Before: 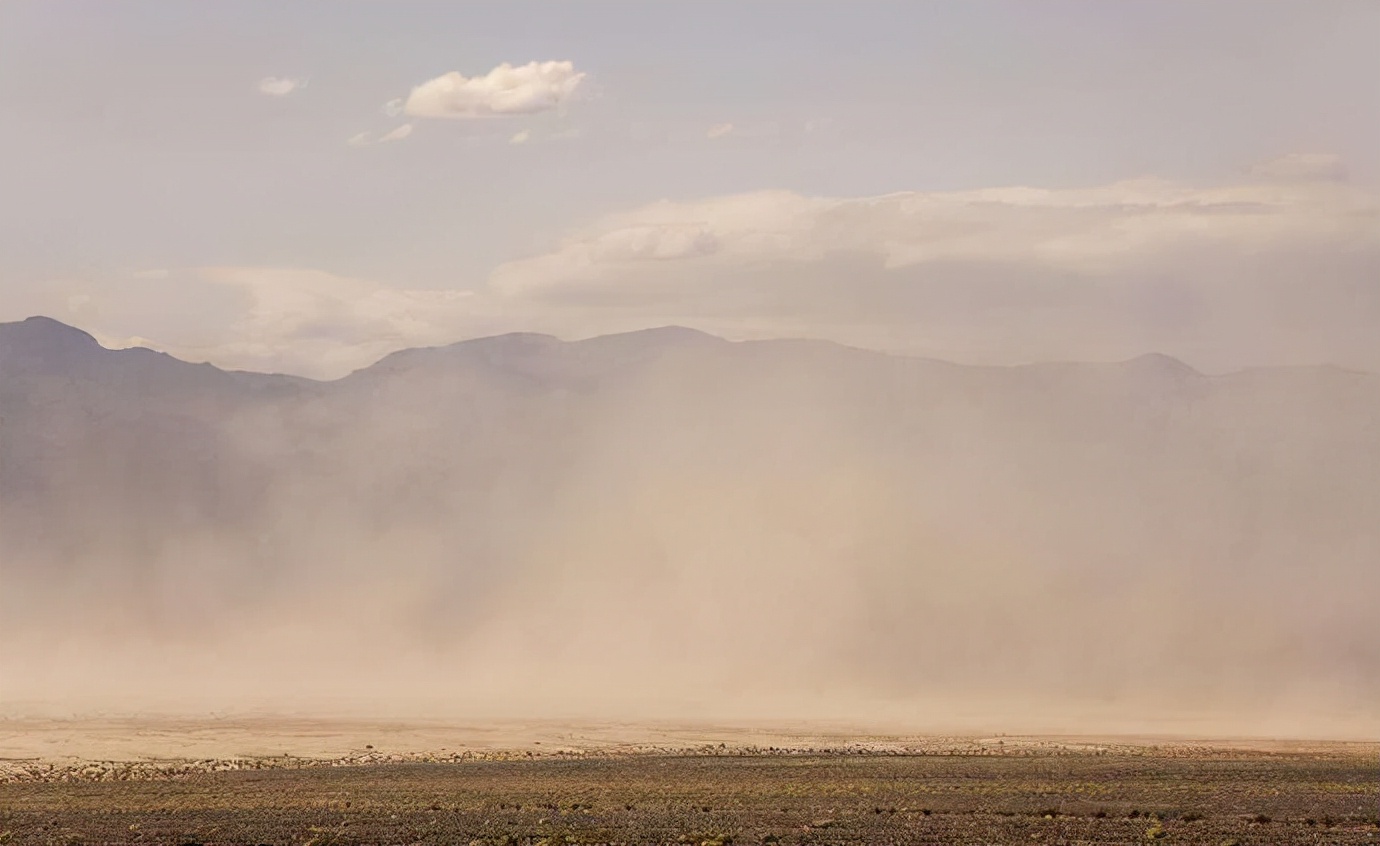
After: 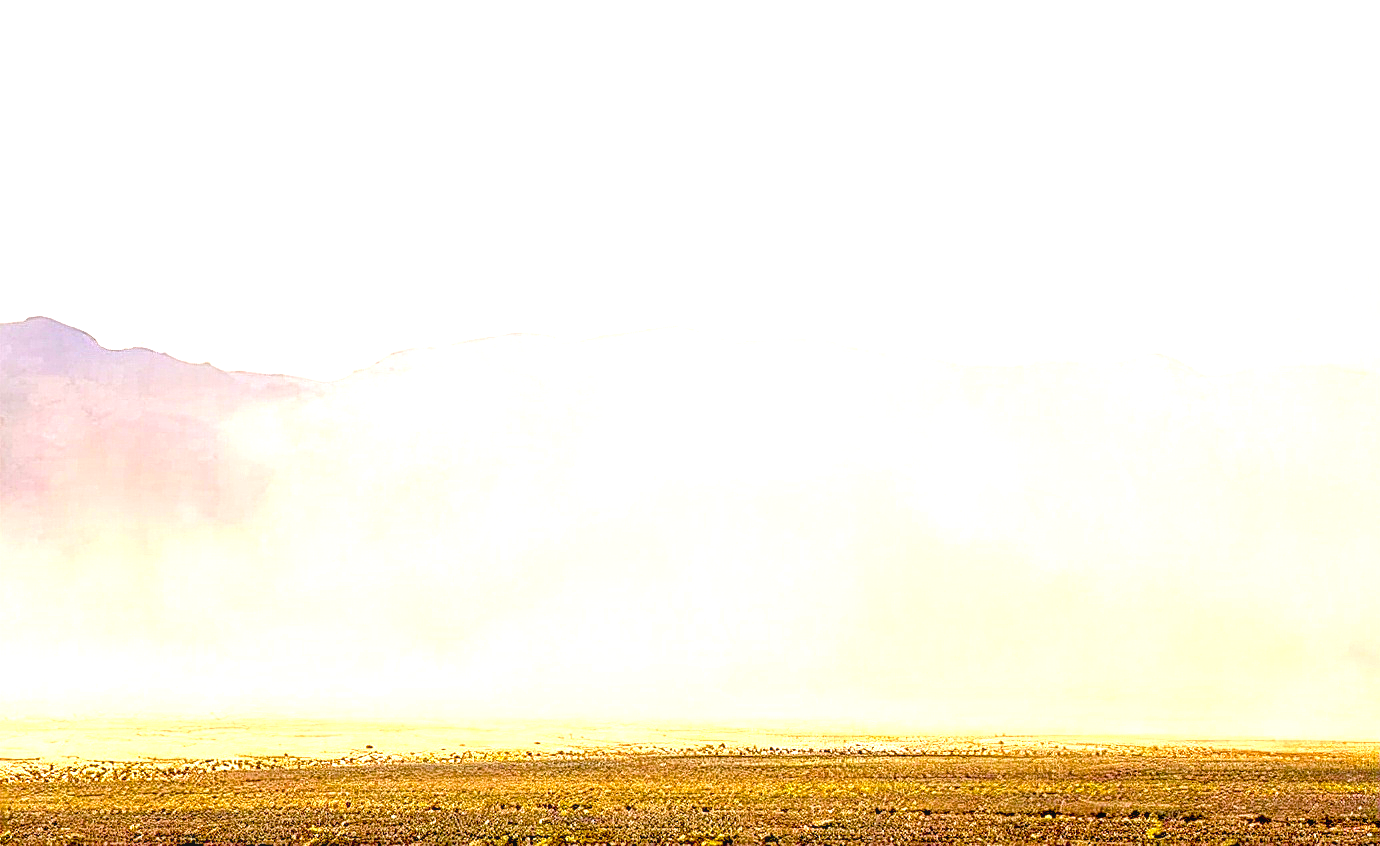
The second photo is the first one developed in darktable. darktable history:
exposure: black level correction 0.016, exposure 1.774 EV, compensate highlight preservation false
local contrast: on, module defaults
color balance rgb: linear chroma grading › global chroma 15%, perceptual saturation grading › global saturation 30%
sharpen: on, module defaults
